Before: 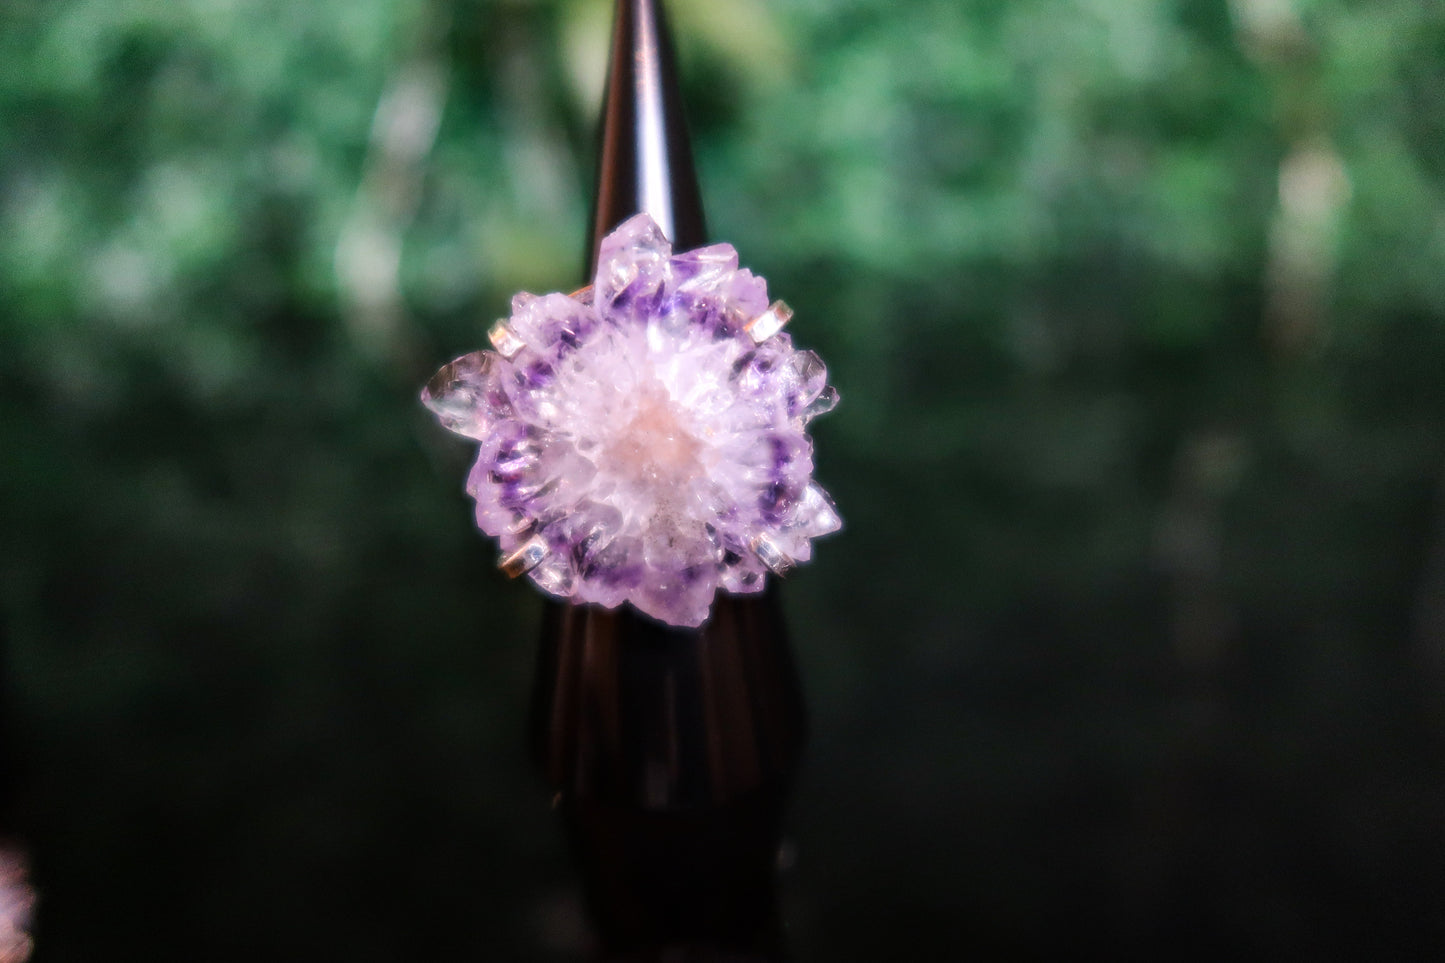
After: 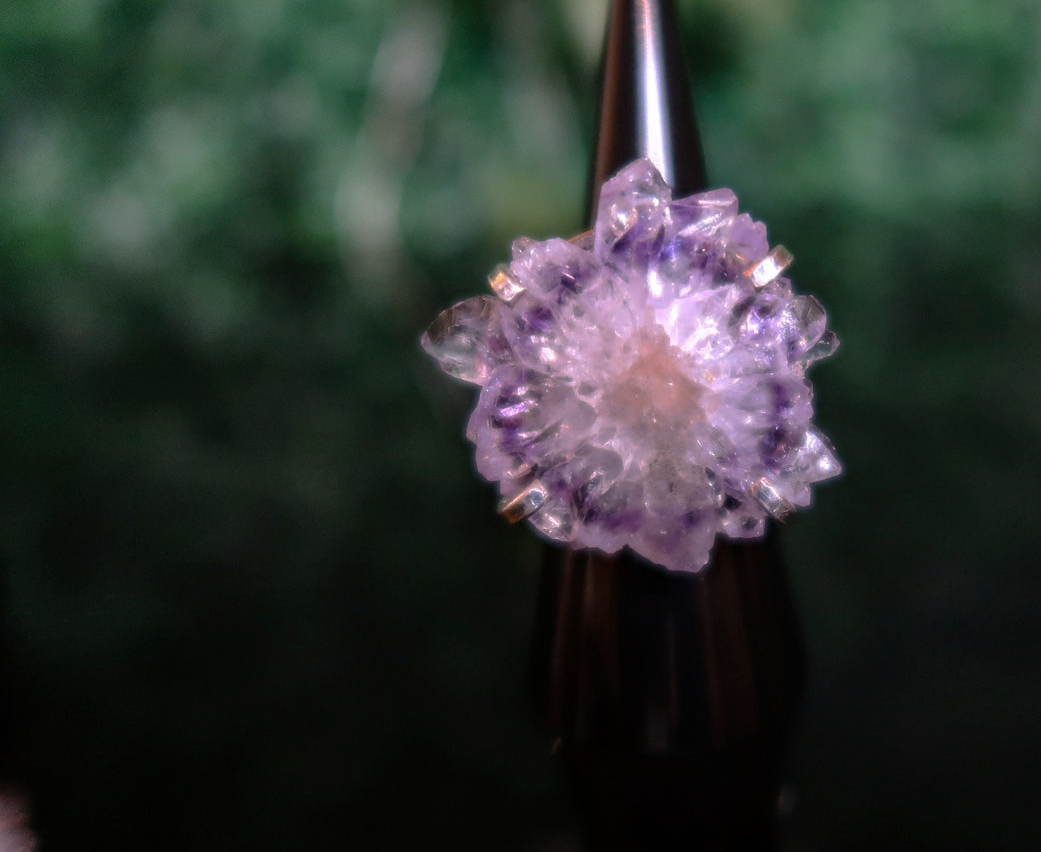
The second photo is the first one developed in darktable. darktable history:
crop: top 5.787%, right 27.889%, bottom 5.736%
base curve: curves: ch0 [(0, 0) (0.826, 0.587) (1, 1)], preserve colors none
